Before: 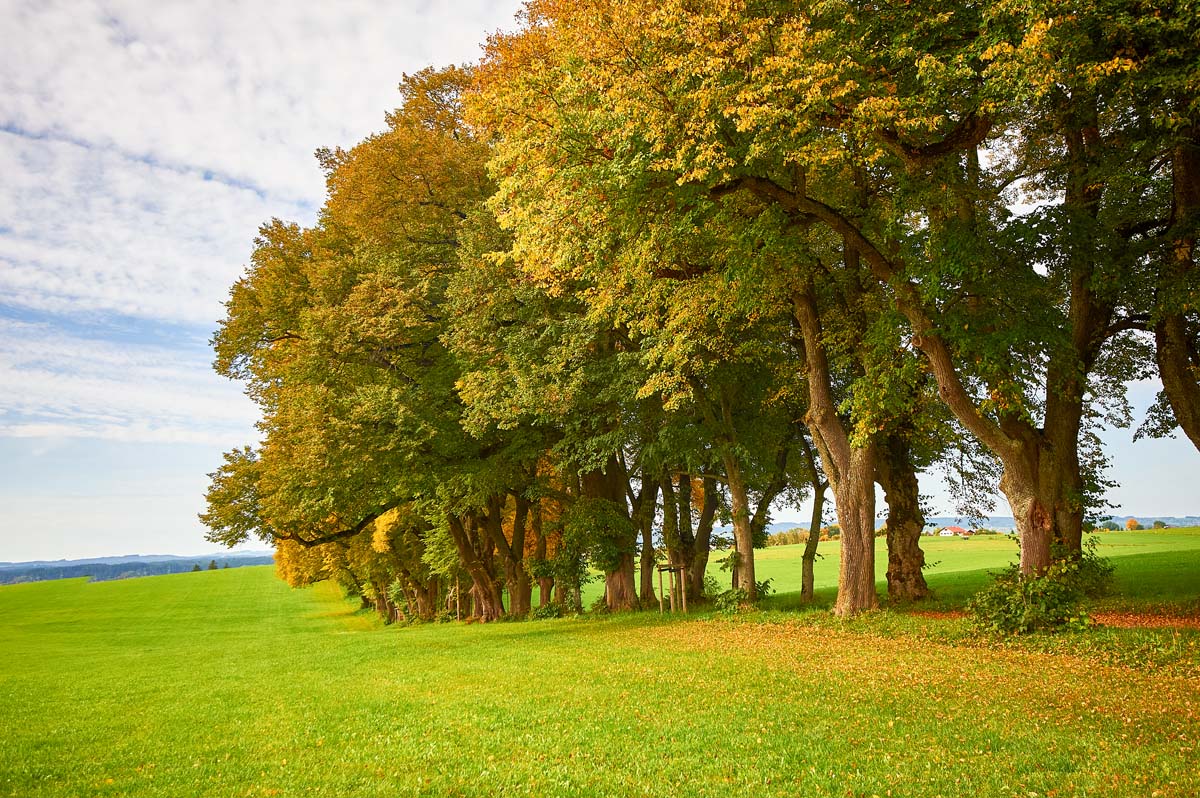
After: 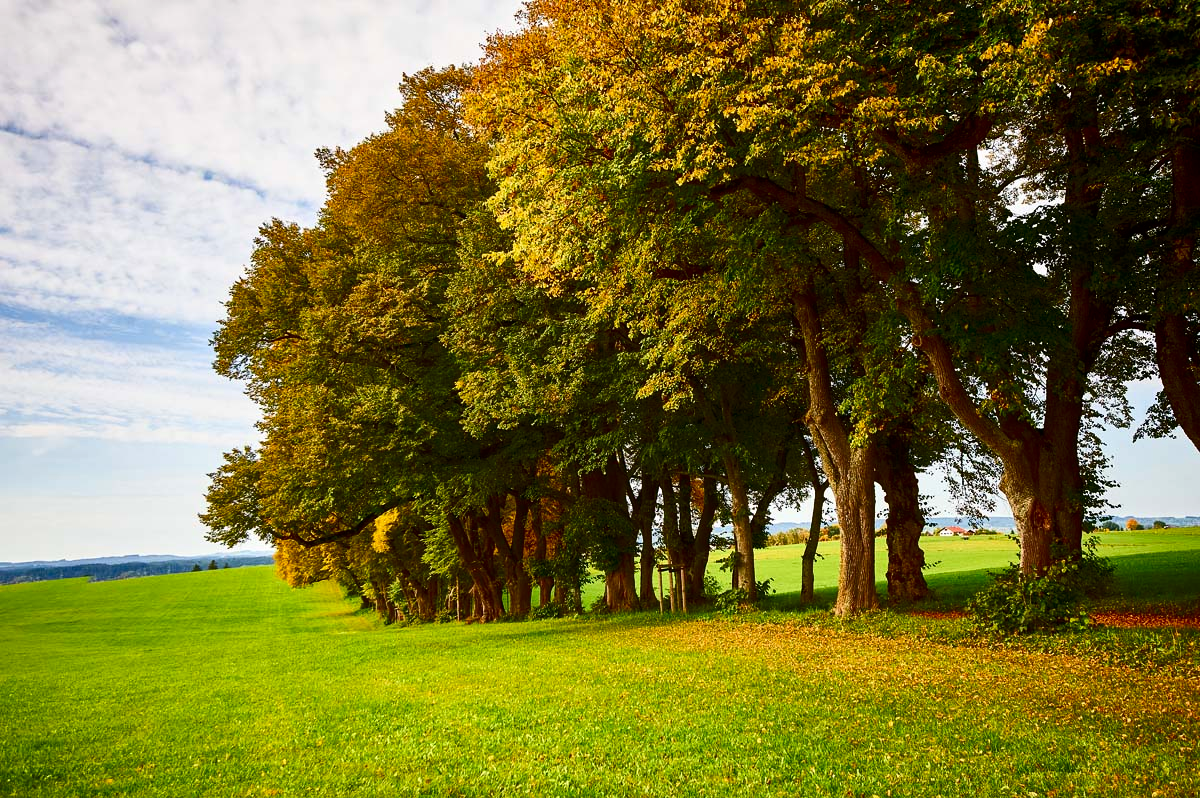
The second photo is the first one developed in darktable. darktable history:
tone equalizer: on, module defaults
contrast brightness saturation: contrast 0.19, brightness -0.24, saturation 0.11
